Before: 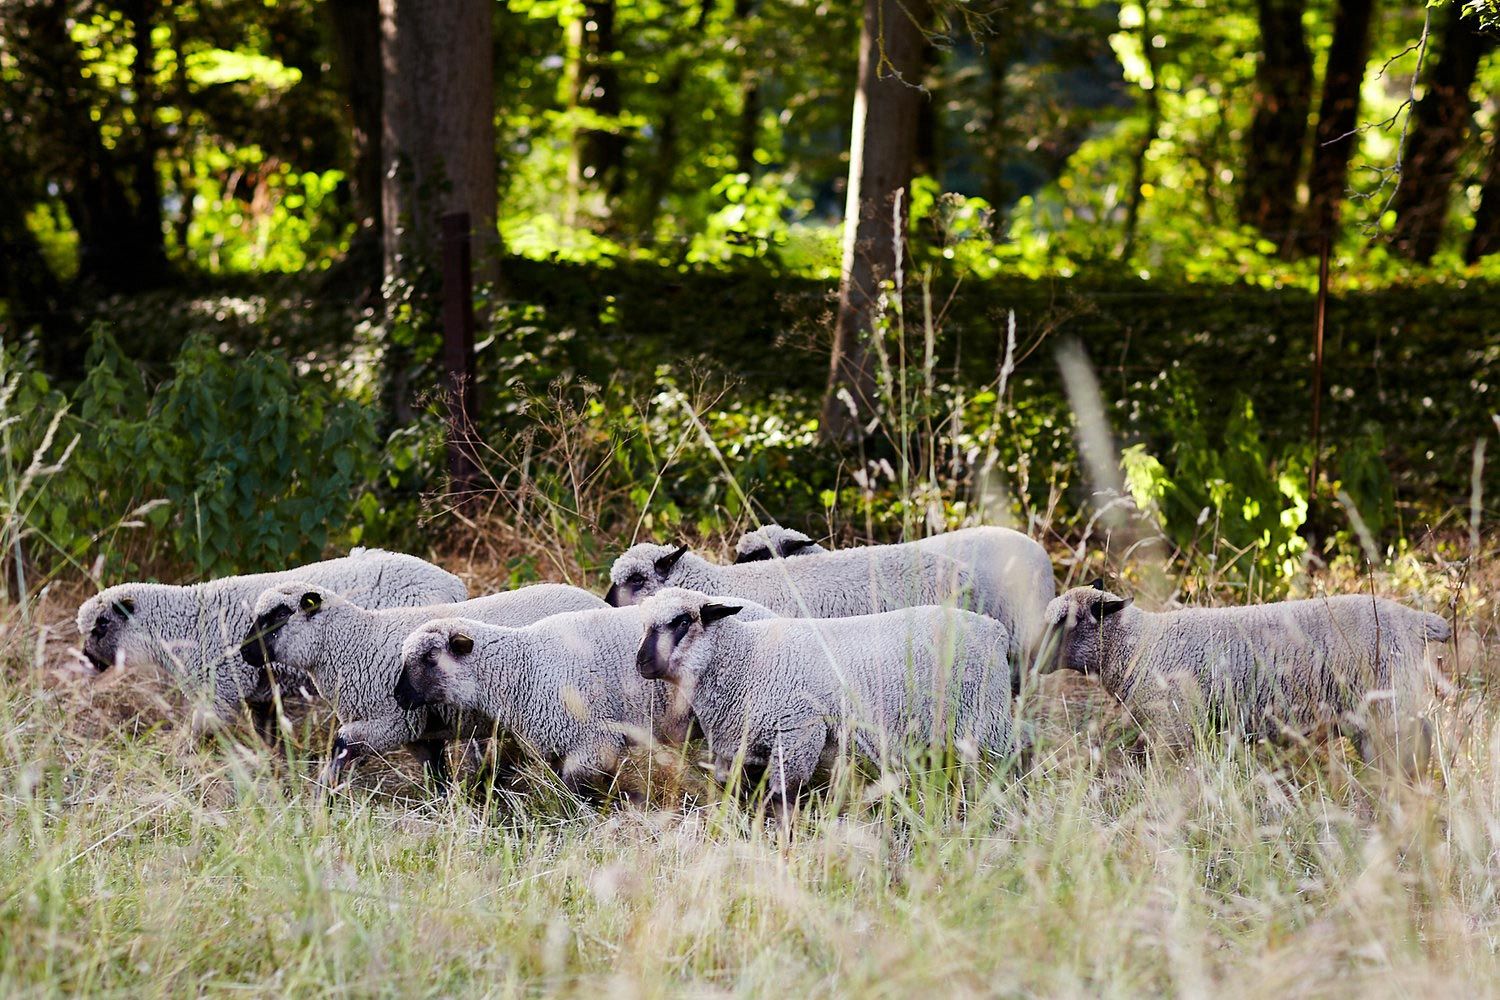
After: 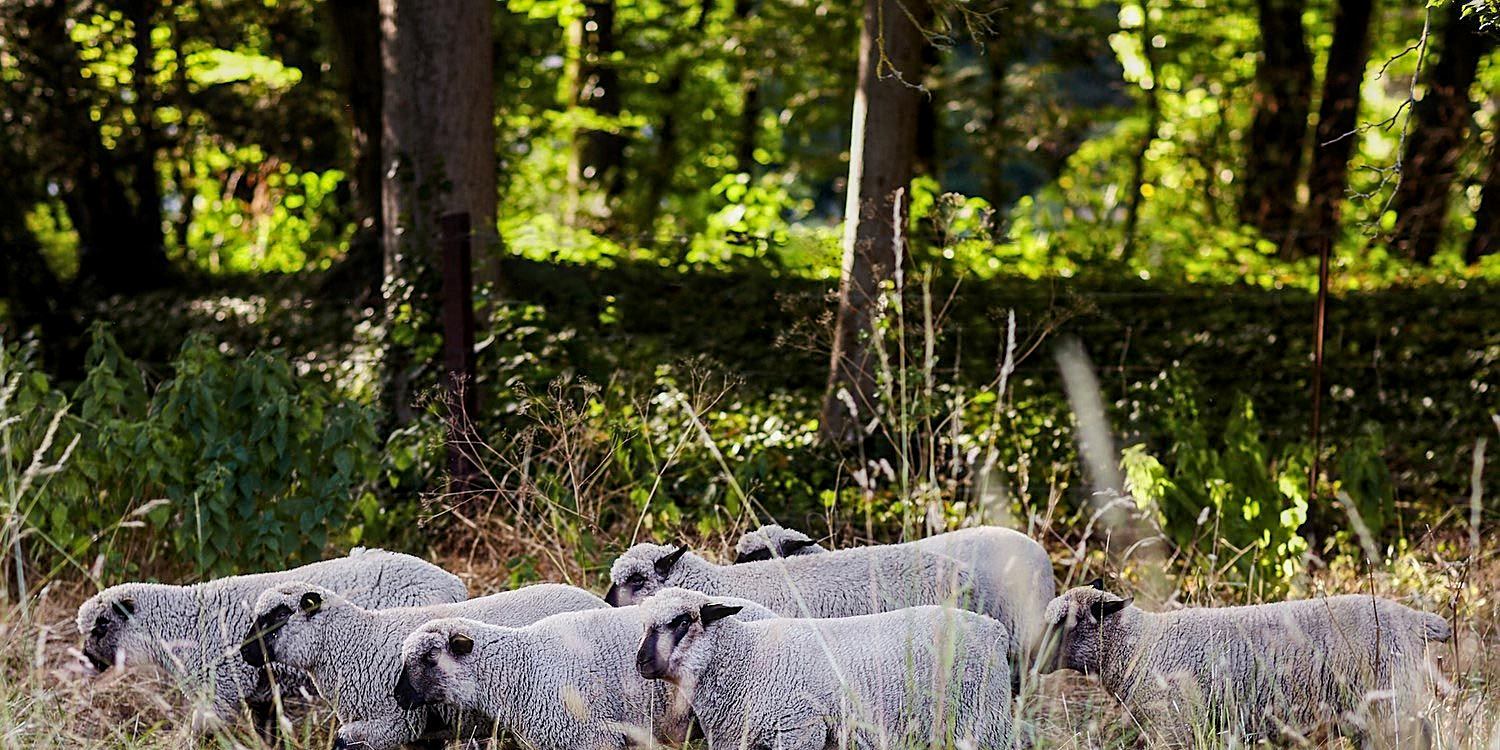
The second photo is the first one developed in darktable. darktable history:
local contrast: on, module defaults
sharpen: amount 0.464
crop: bottom 24.991%
exposure: exposure -0.139 EV, compensate exposure bias true, compensate highlight preservation false
